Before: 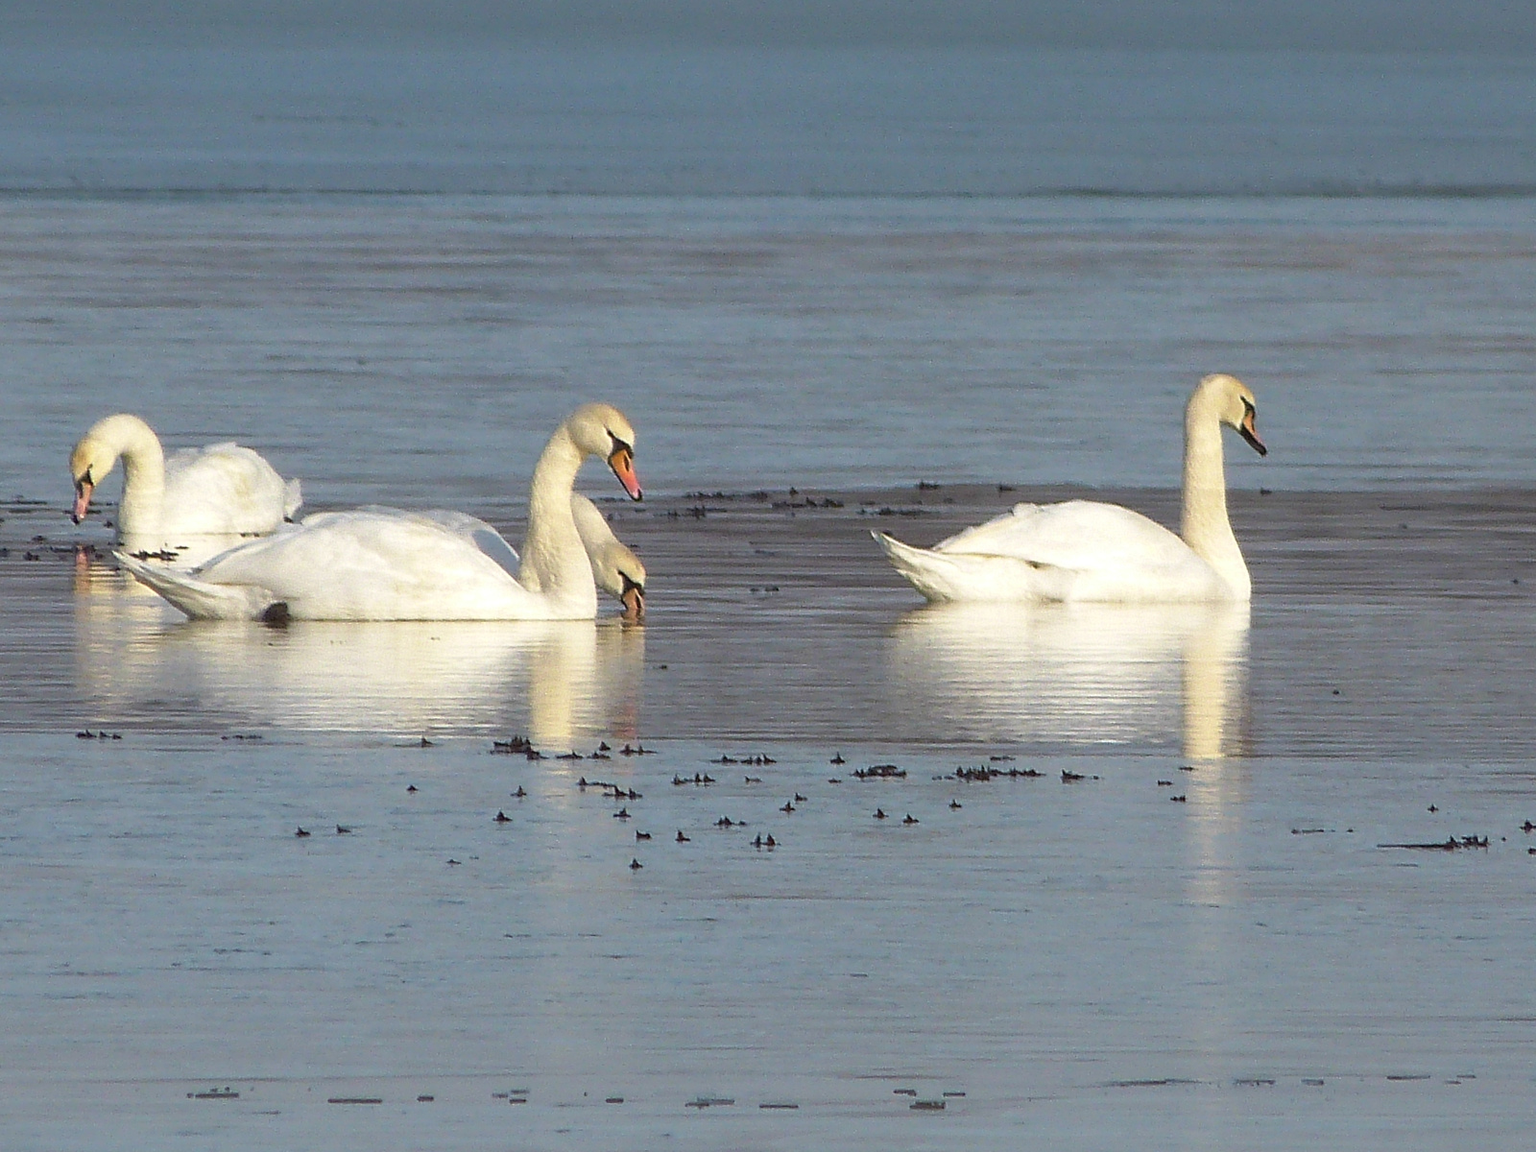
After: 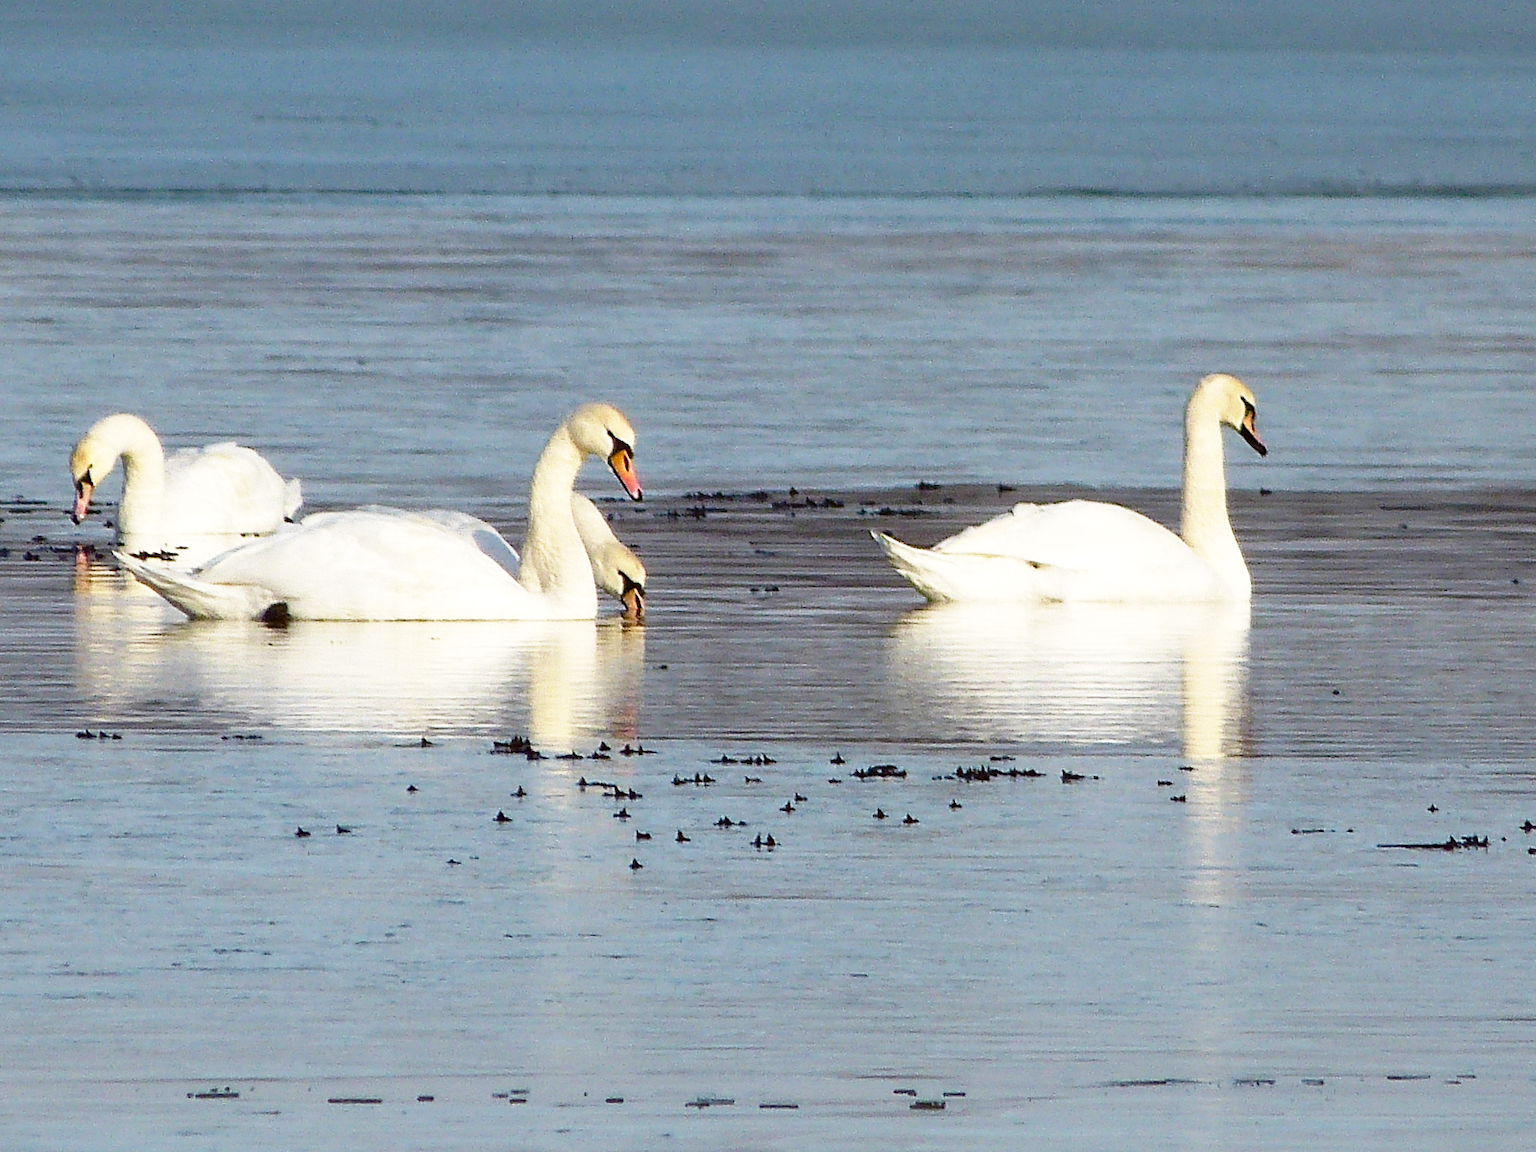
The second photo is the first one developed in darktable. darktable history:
base curve: curves: ch0 [(0, 0) (0.028, 0.03) (0.121, 0.232) (0.46, 0.748) (0.859, 0.968) (1, 1)], preserve colors none
contrast brightness saturation: contrast 0.134, brightness -0.243, saturation 0.15
